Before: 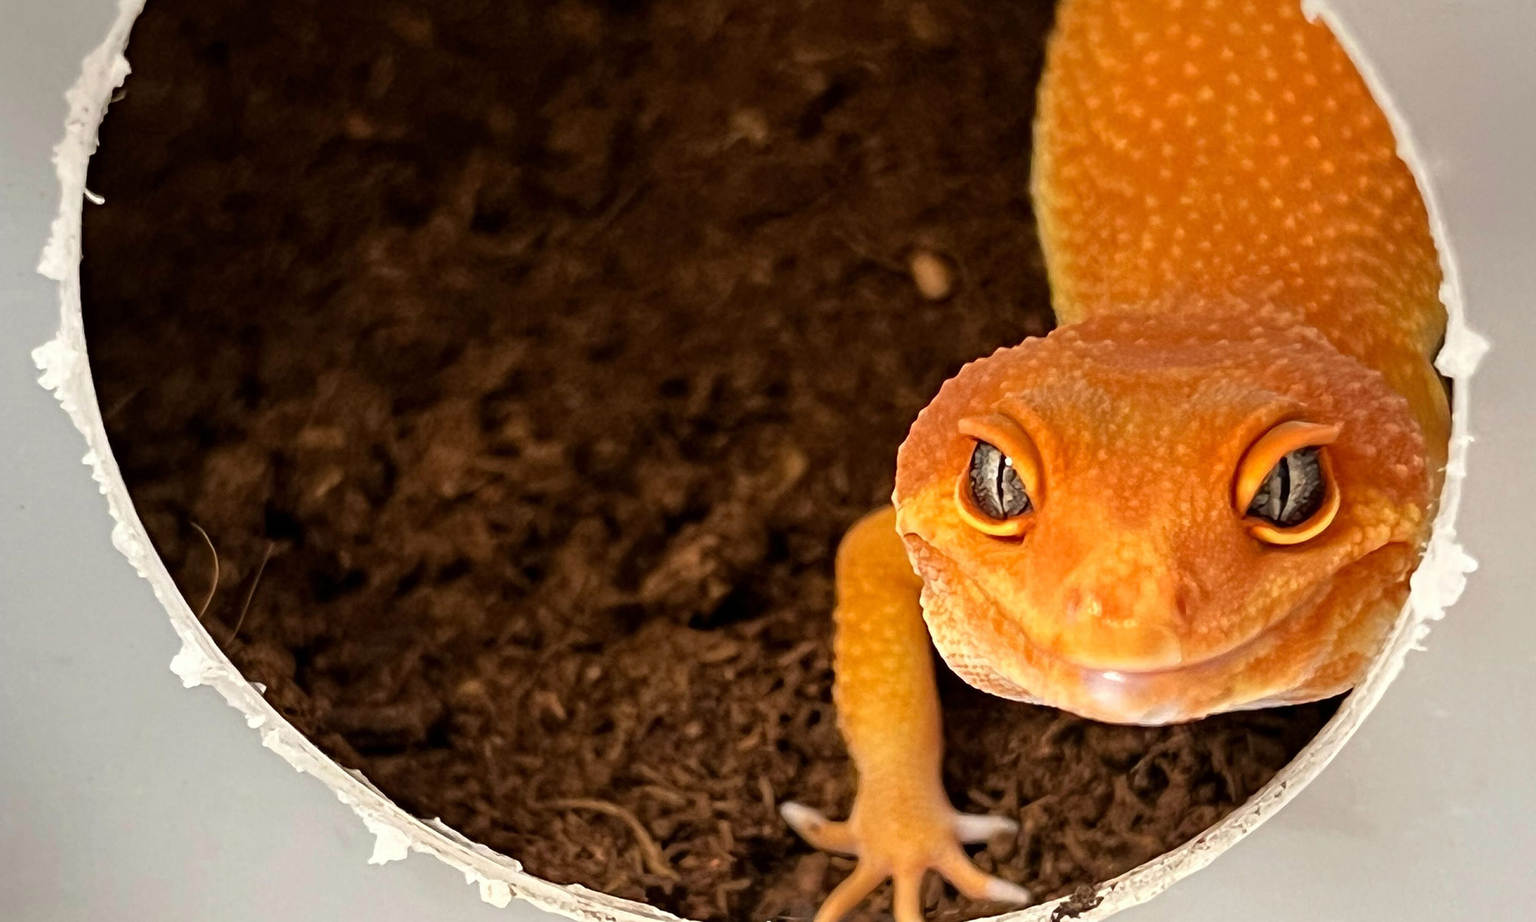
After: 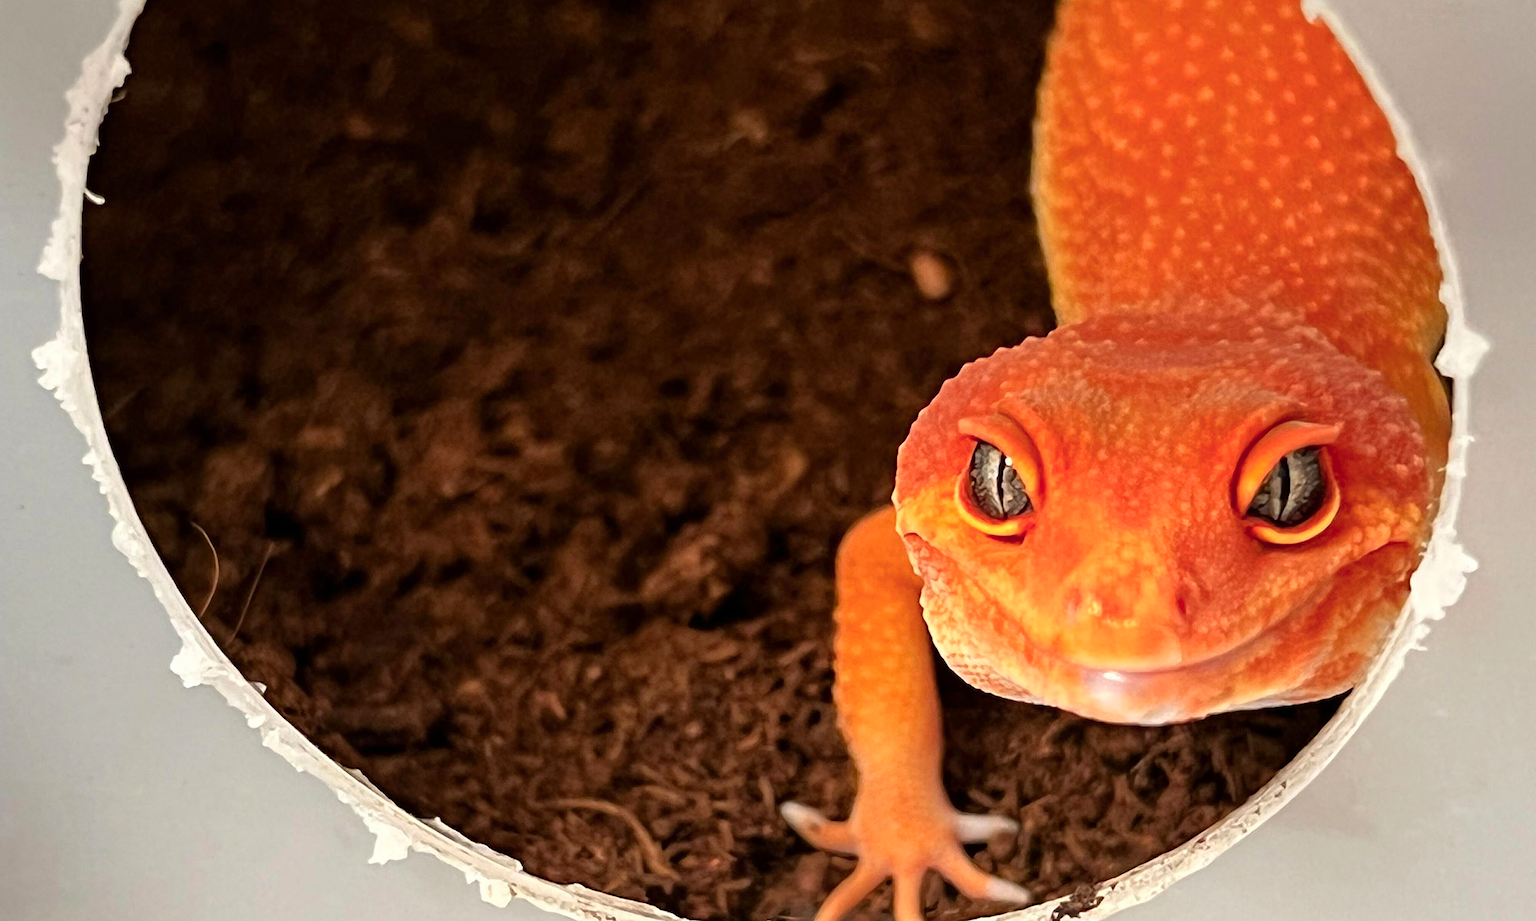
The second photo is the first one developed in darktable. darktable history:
color zones: curves: ch1 [(0.239, 0.552) (0.75, 0.5)]; ch2 [(0.25, 0.462) (0.749, 0.457)]
